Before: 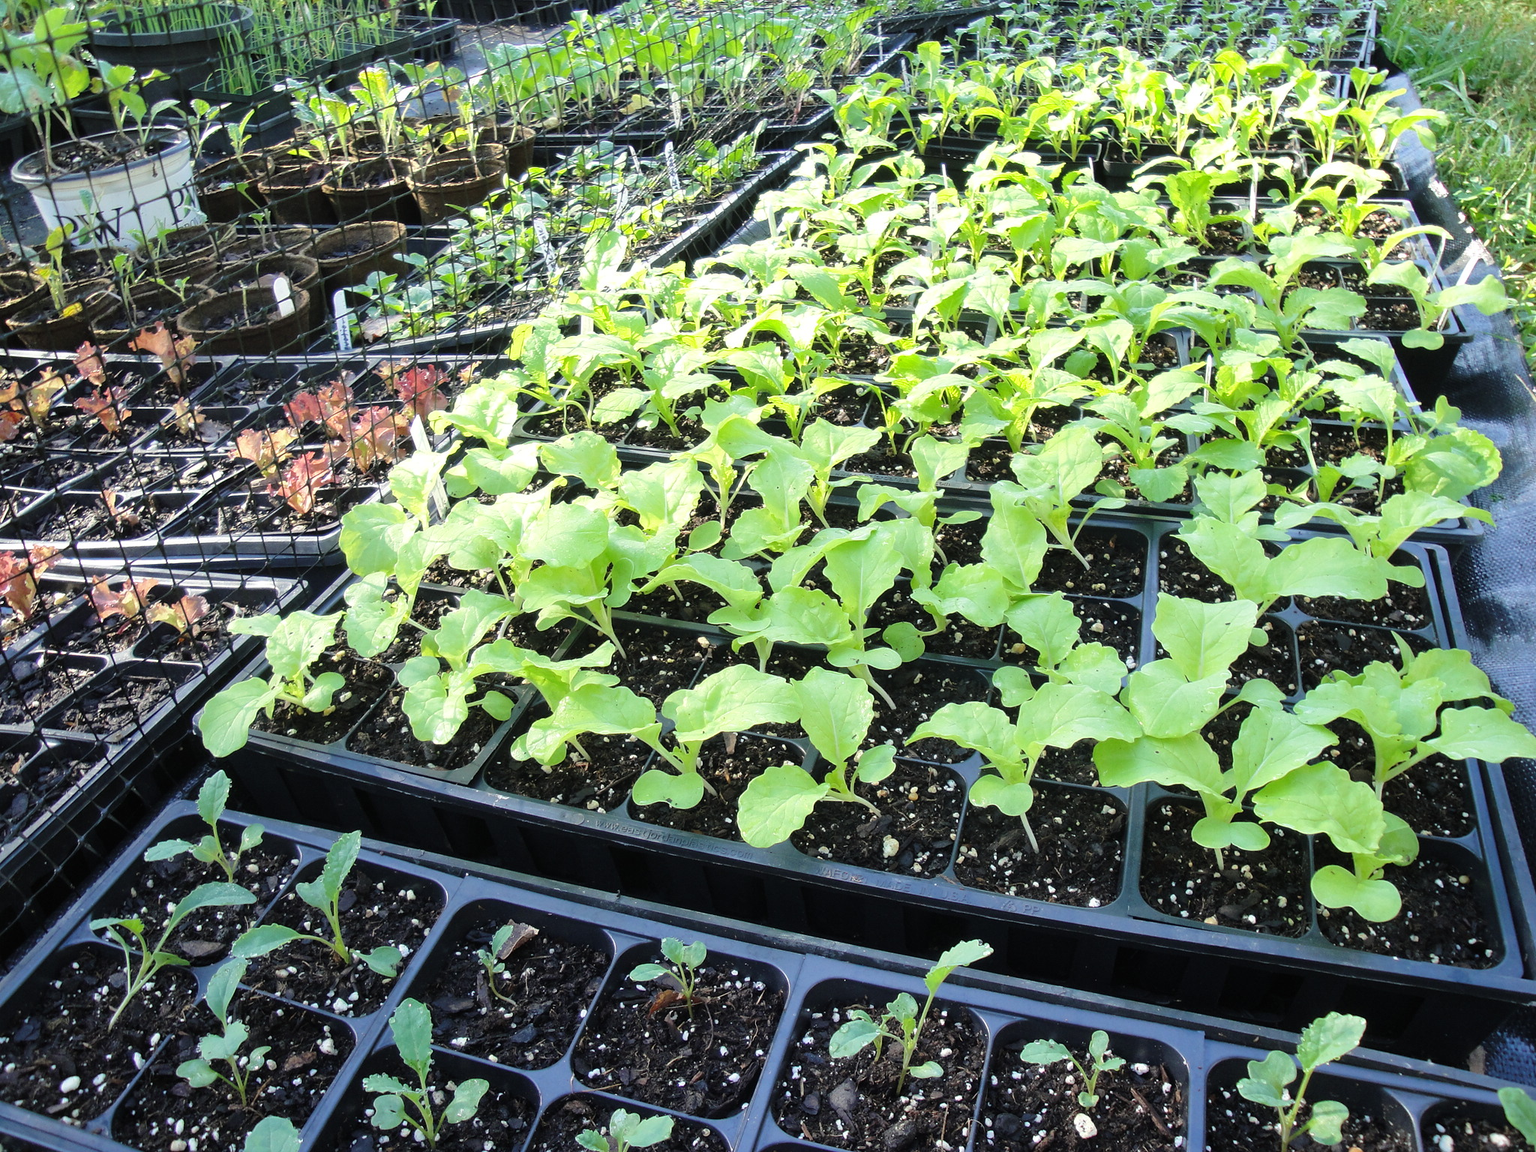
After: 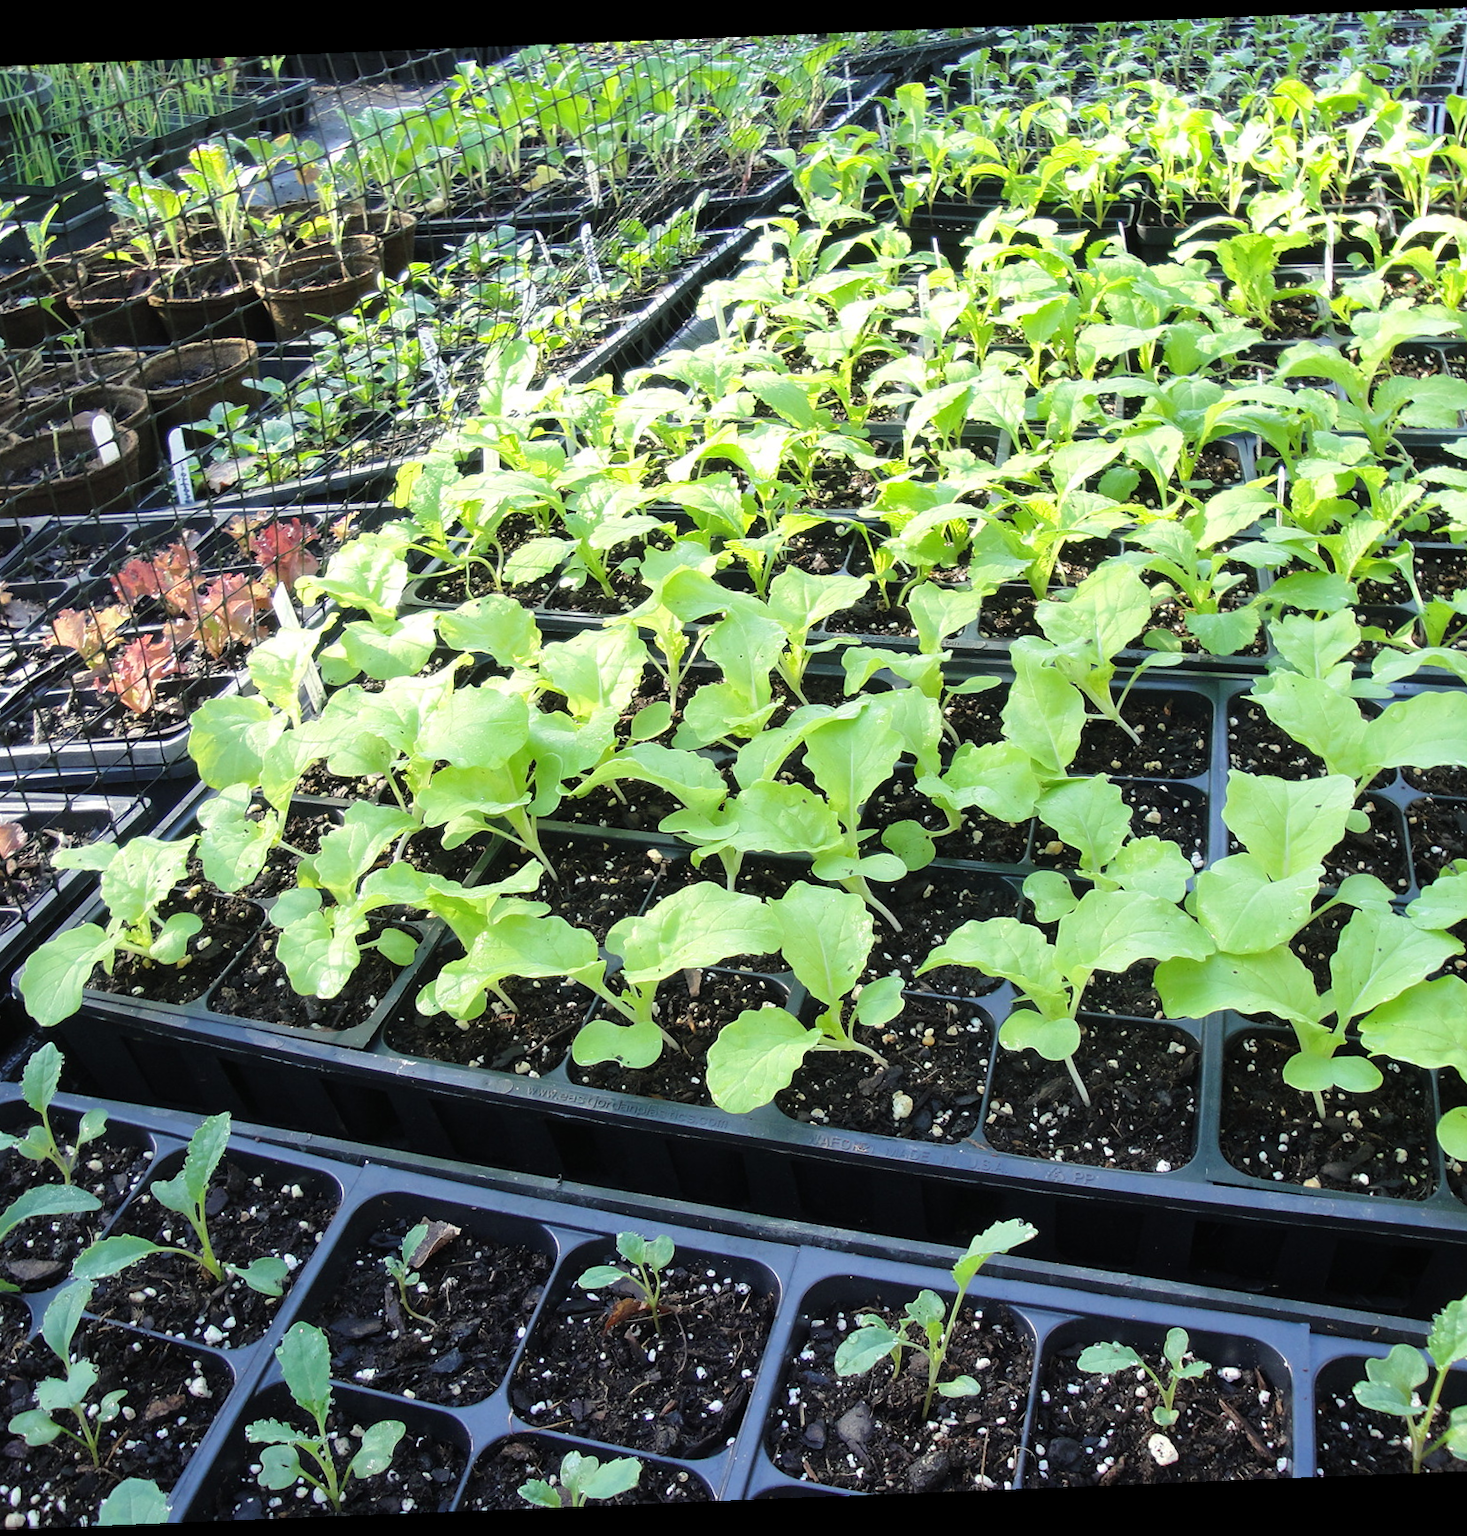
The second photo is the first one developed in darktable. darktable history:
rotate and perspective: rotation -2.29°, automatic cropping off
crop: left 13.443%, right 13.31%
